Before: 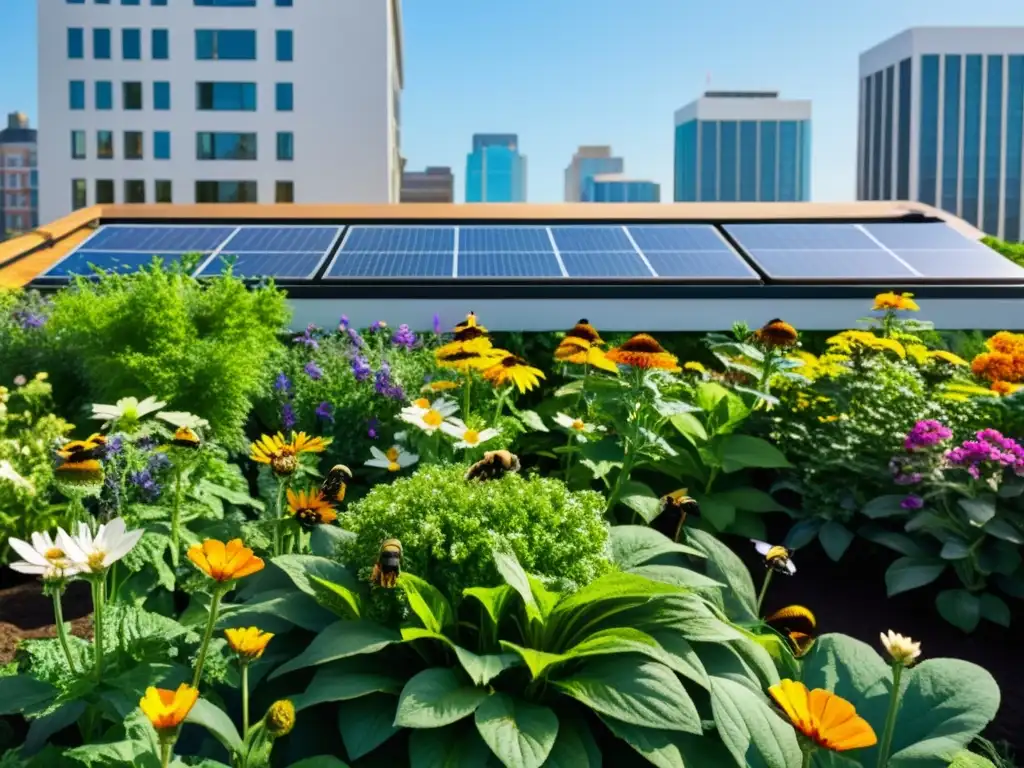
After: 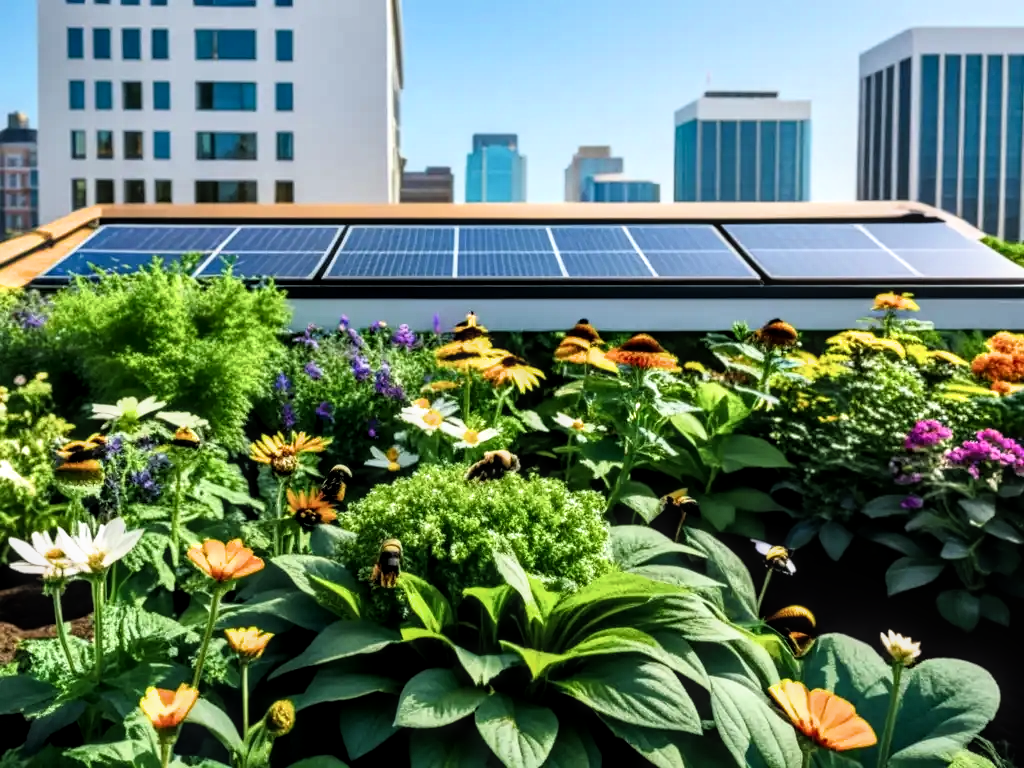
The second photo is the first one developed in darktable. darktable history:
local contrast: detail 130%
filmic rgb: white relative exposure 2.34 EV, hardness 6.59
